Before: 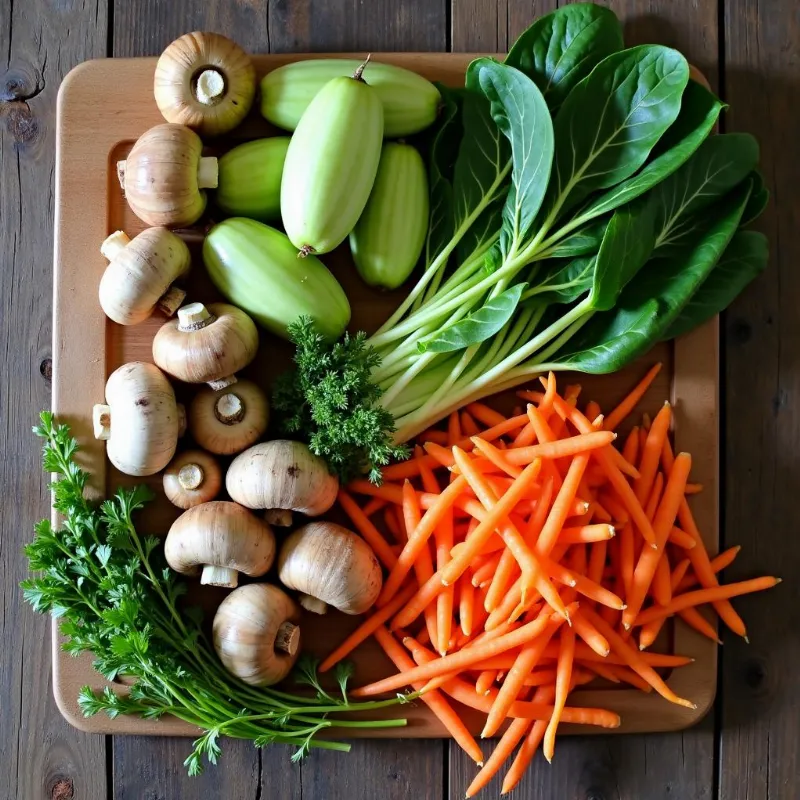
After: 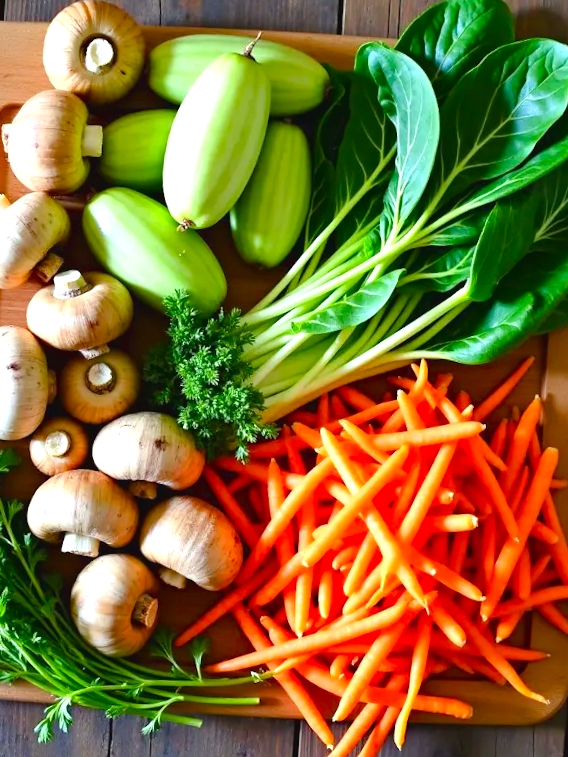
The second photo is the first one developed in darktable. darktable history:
exposure: black level correction -0.002, exposure 0.708 EV, compensate exposure bias true, compensate highlight preservation false
crop and rotate: angle -3.27°, left 14.277%, top 0.028%, right 10.766%, bottom 0.028%
color balance rgb: perceptual saturation grading › global saturation 35%, perceptual saturation grading › highlights -30%, perceptual saturation grading › shadows 35%, perceptual brilliance grading › global brilliance 3%, perceptual brilliance grading › highlights -3%, perceptual brilliance grading › shadows 3%
color correction: saturation 1.1
